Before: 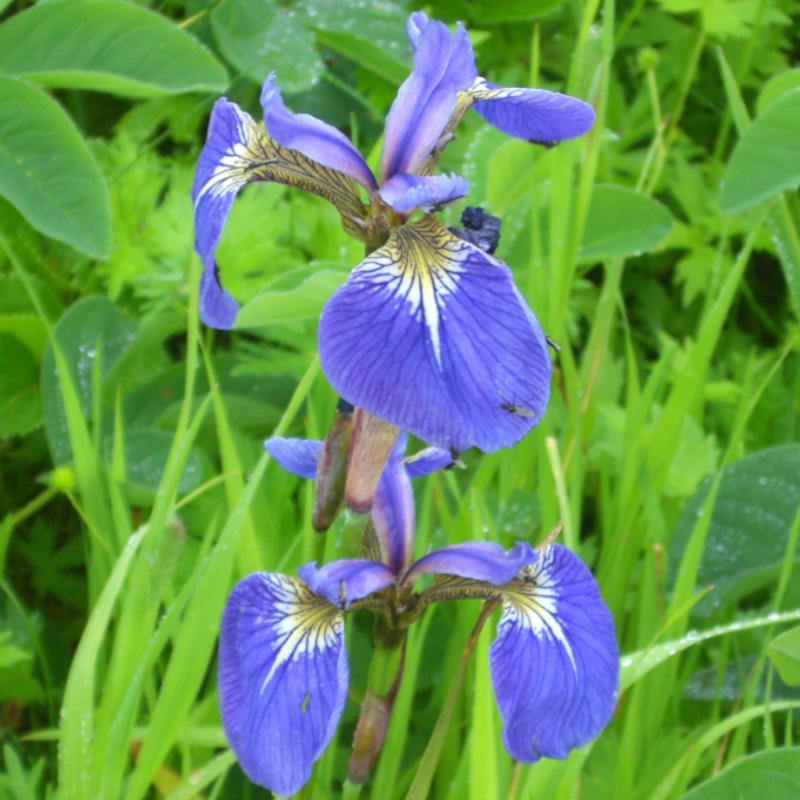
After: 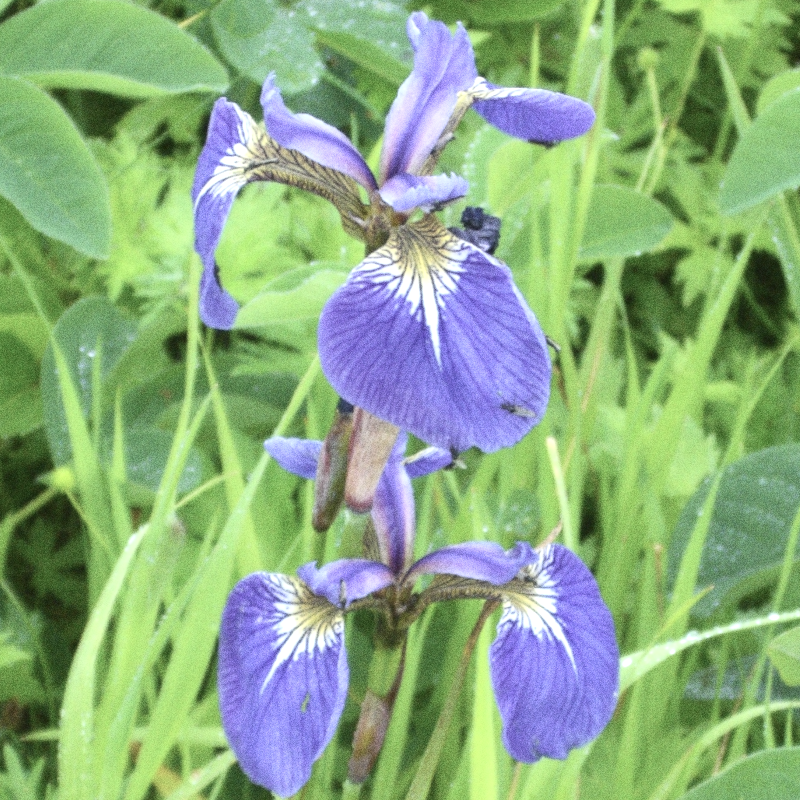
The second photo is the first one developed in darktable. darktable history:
exposure: black level correction 0, exposure 0.5 EV, compensate highlight preservation false
contrast brightness saturation: contrast 0.1, saturation -0.36
grain: coarseness 0.09 ISO, strength 40%
white balance: red 0.983, blue 1.036
